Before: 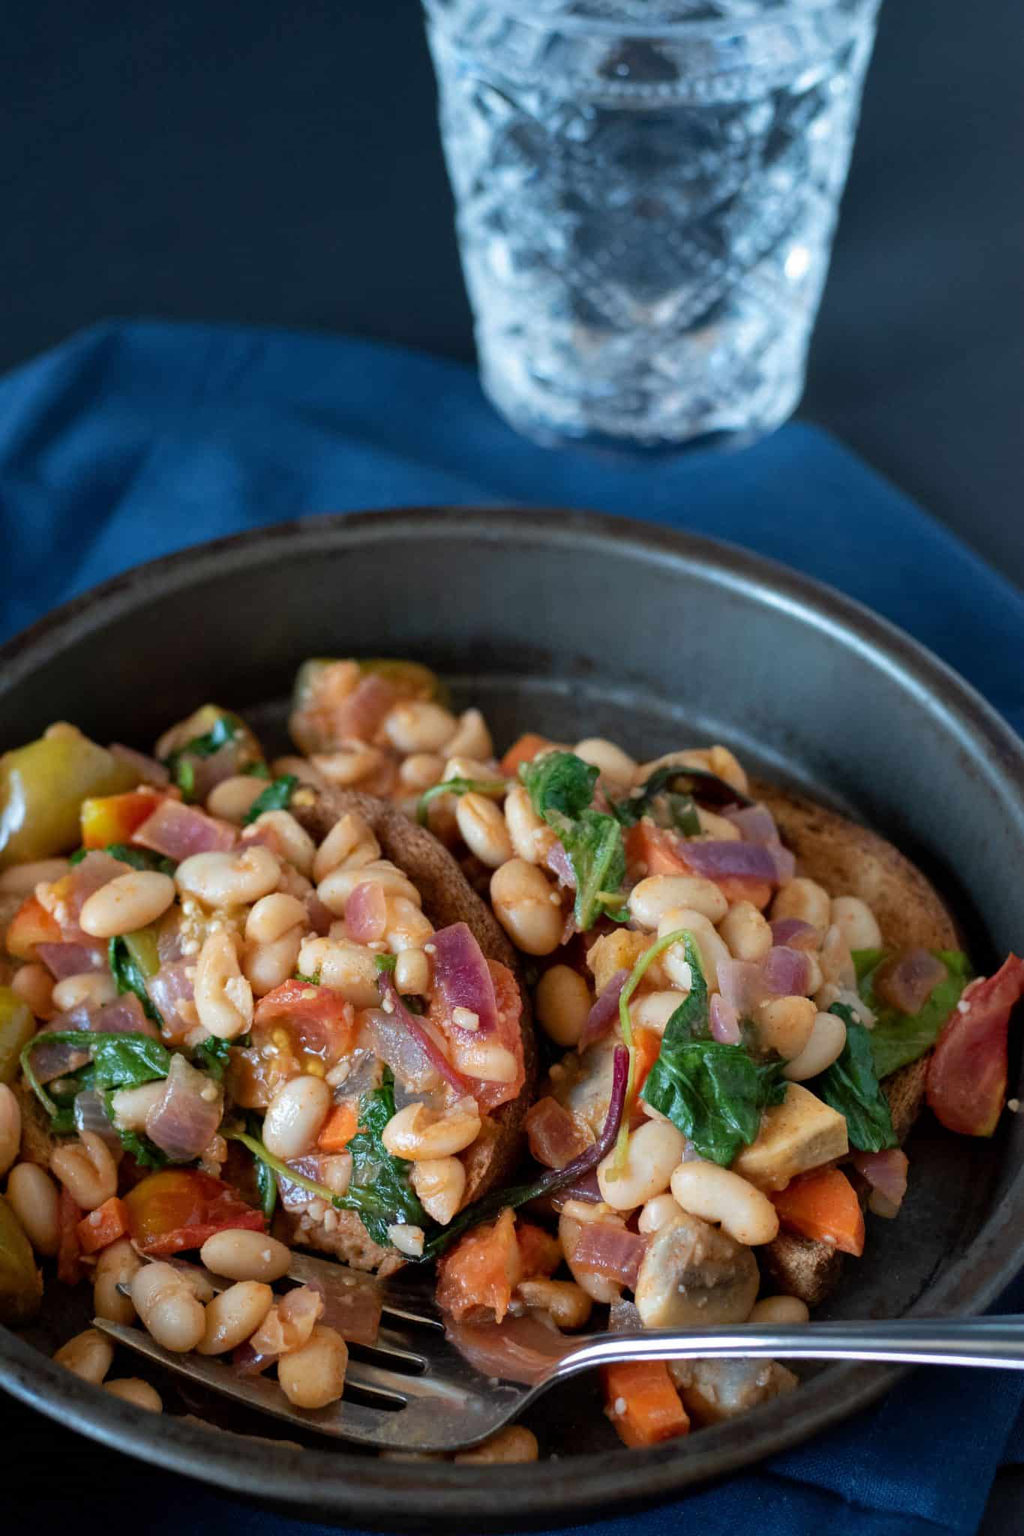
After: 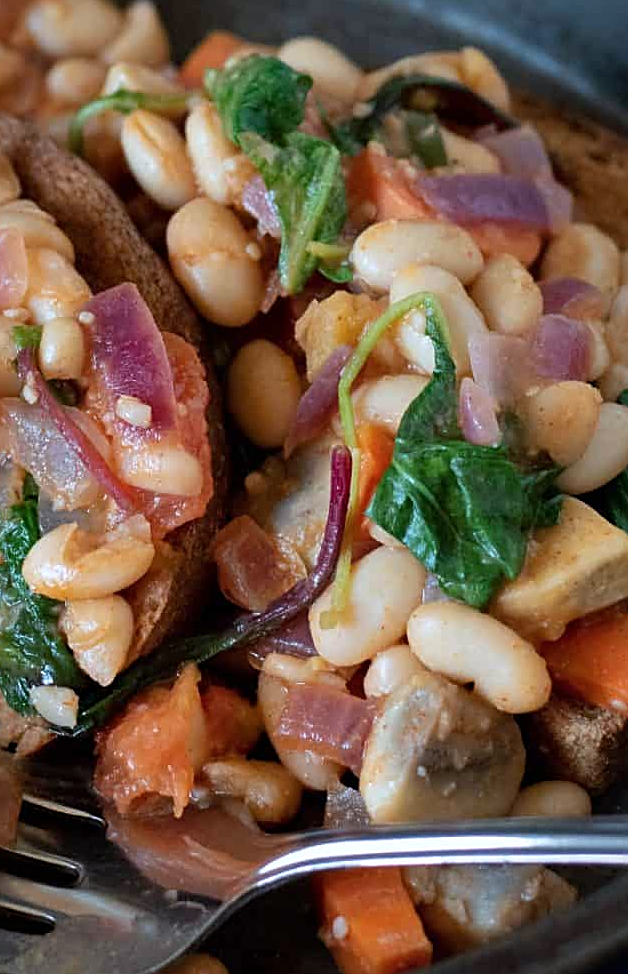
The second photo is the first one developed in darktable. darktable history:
shadows and highlights: shadows 21.01, highlights -35.44, soften with gaussian
color calibration: x 0.354, y 0.368, temperature 4675.05 K
sharpen: on, module defaults
crop: left 35.747%, top 46.241%, right 18.184%, bottom 6.161%
vignetting: fall-off start 96.95%, fall-off radius 100.07%, saturation -0.022, width/height ratio 0.61, unbound false
